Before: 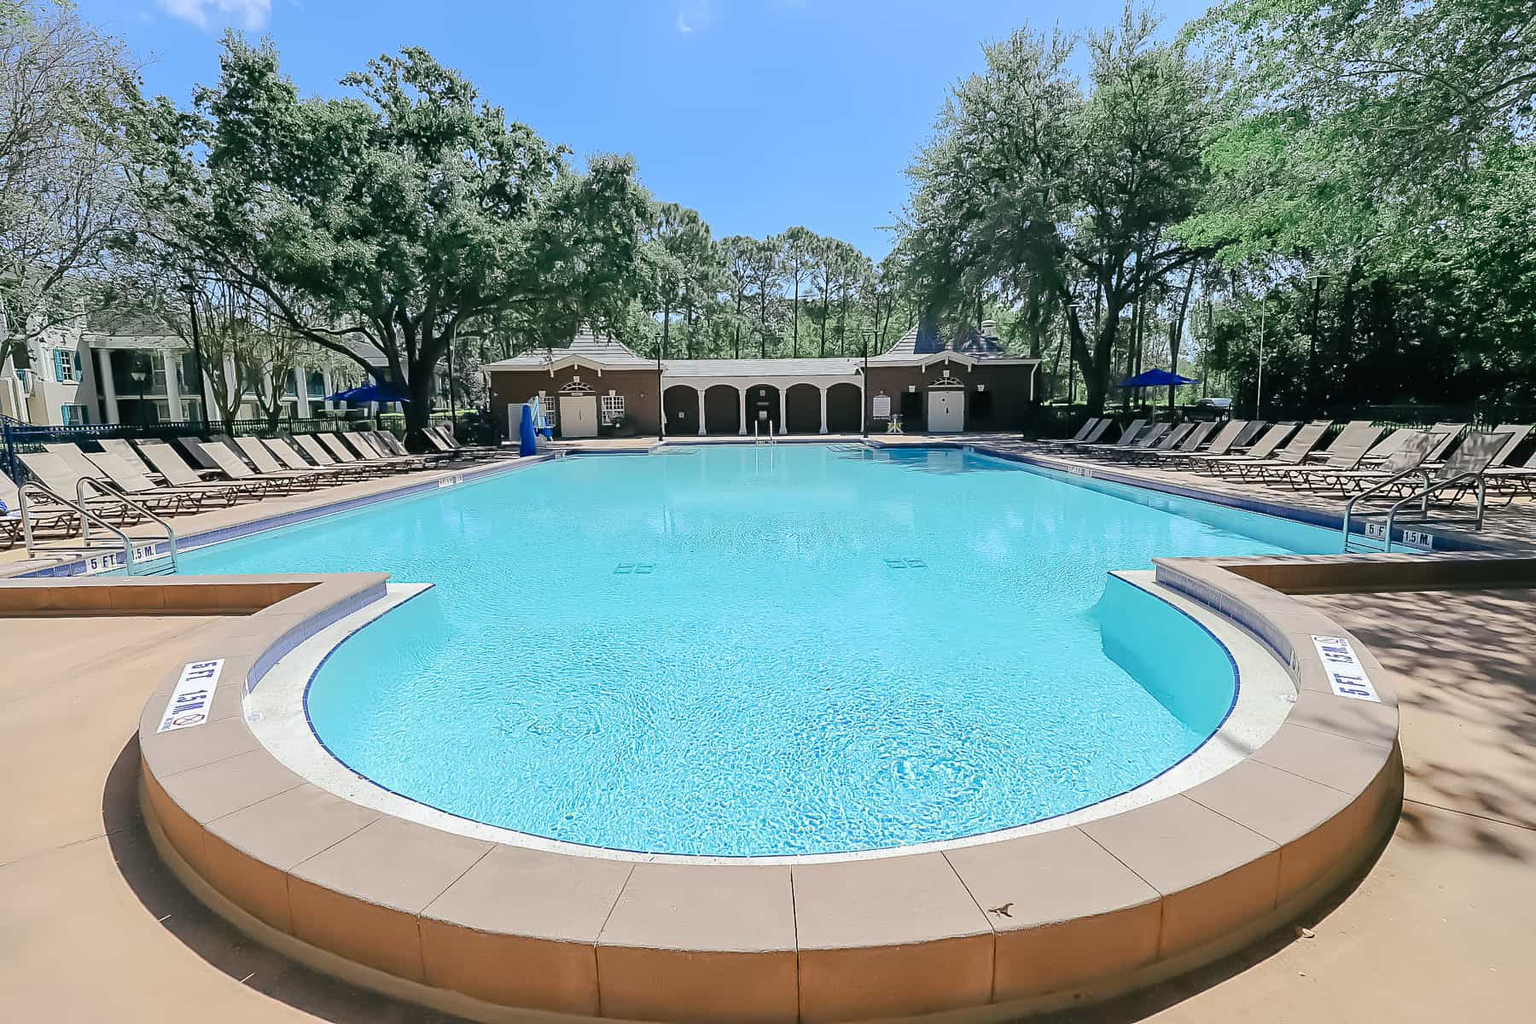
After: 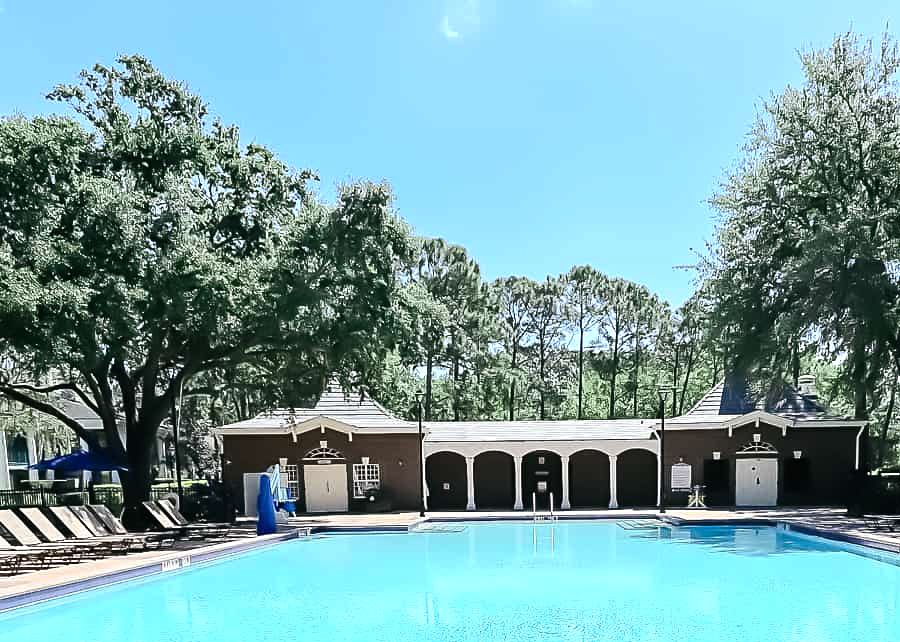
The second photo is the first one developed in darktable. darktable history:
crop: left 19.556%, right 30.401%, bottom 46.458%
tone equalizer: -8 EV -0.75 EV, -7 EV -0.7 EV, -6 EV -0.6 EV, -5 EV -0.4 EV, -3 EV 0.4 EV, -2 EV 0.6 EV, -1 EV 0.7 EV, +0 EV 0.75 EV, edges refinement/feathering 500, mask exposure compensation -1.57 EV, preserve details no
